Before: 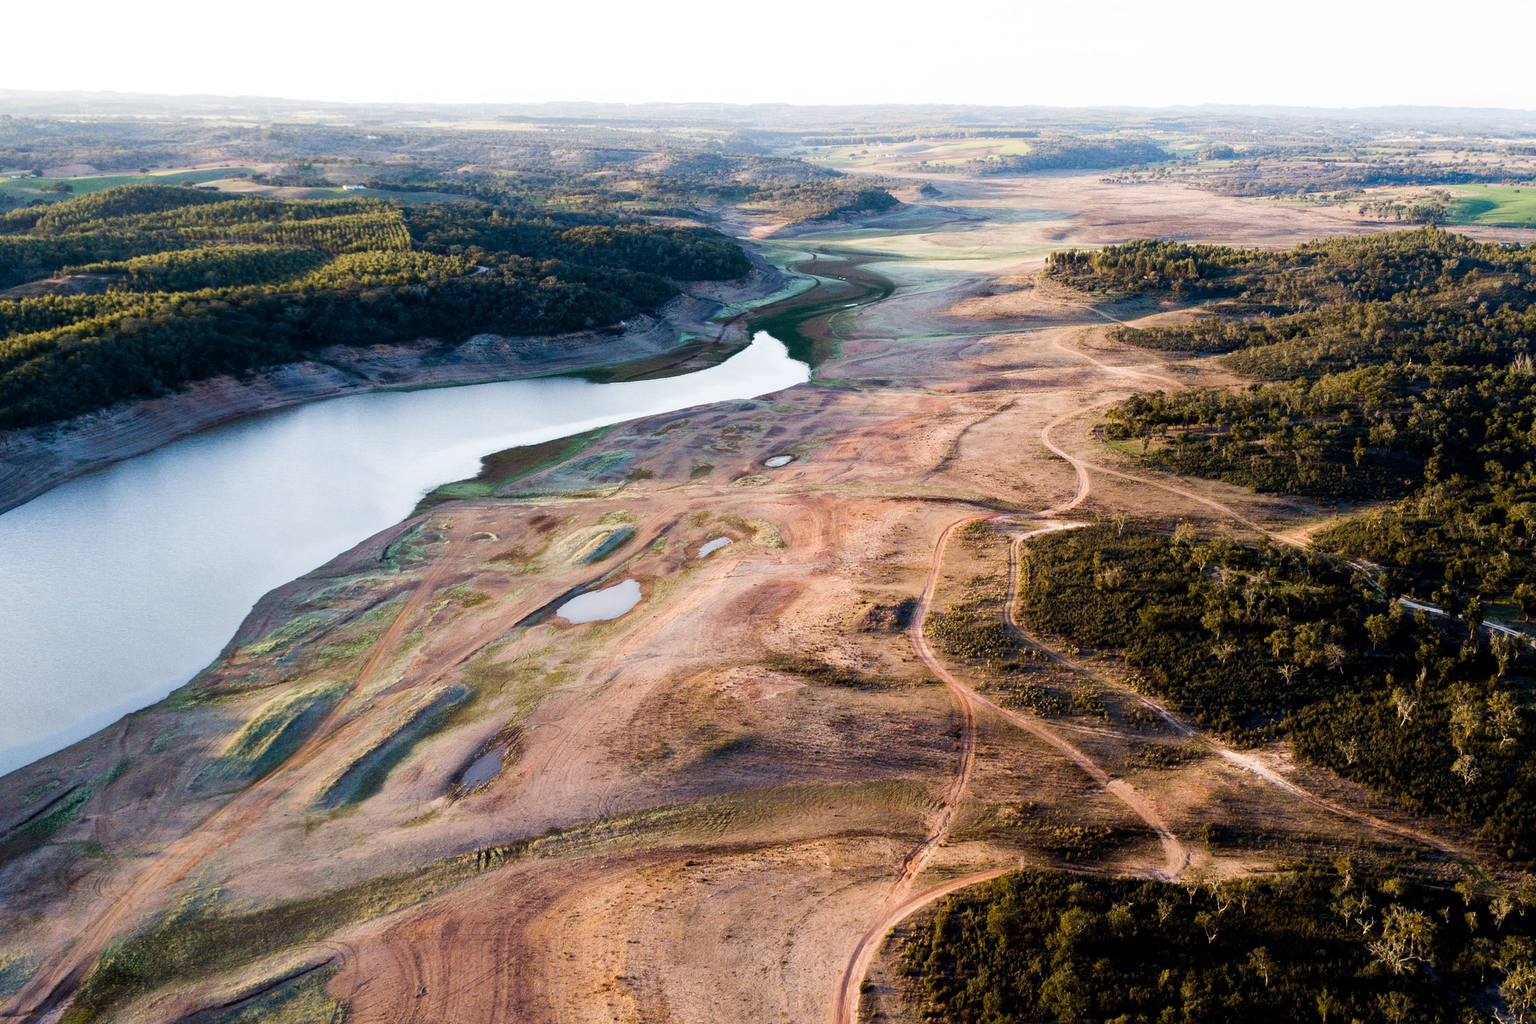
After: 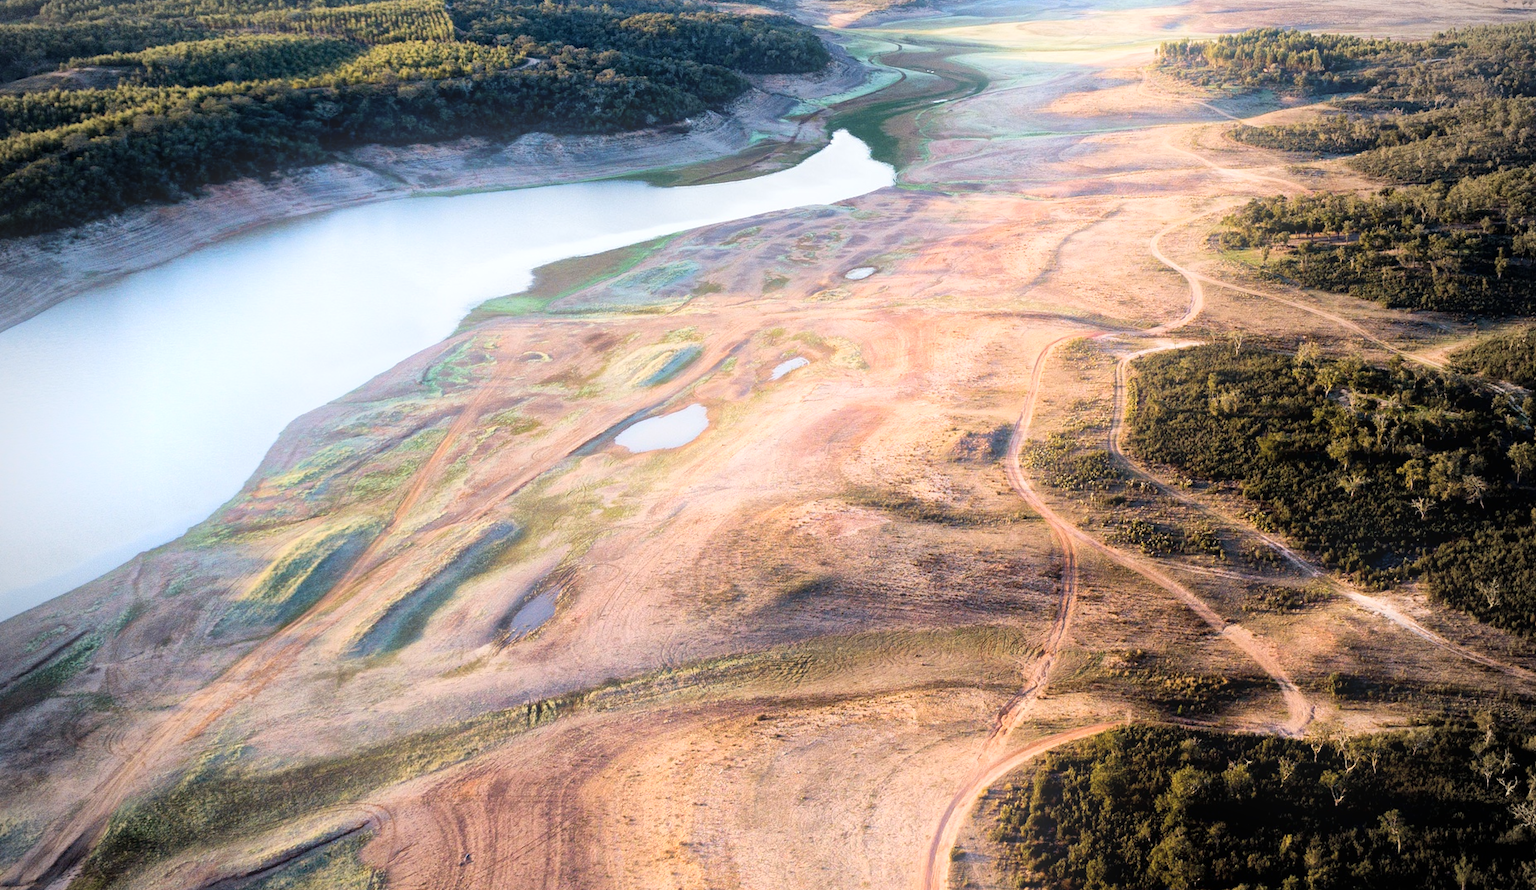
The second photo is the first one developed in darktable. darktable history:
global tonemap: drago (1, 100), detail 1
bloom: on, module defaults
crop: top 20.916%, right 9.437%, bottom 0.316%
vignetting: unbound false
